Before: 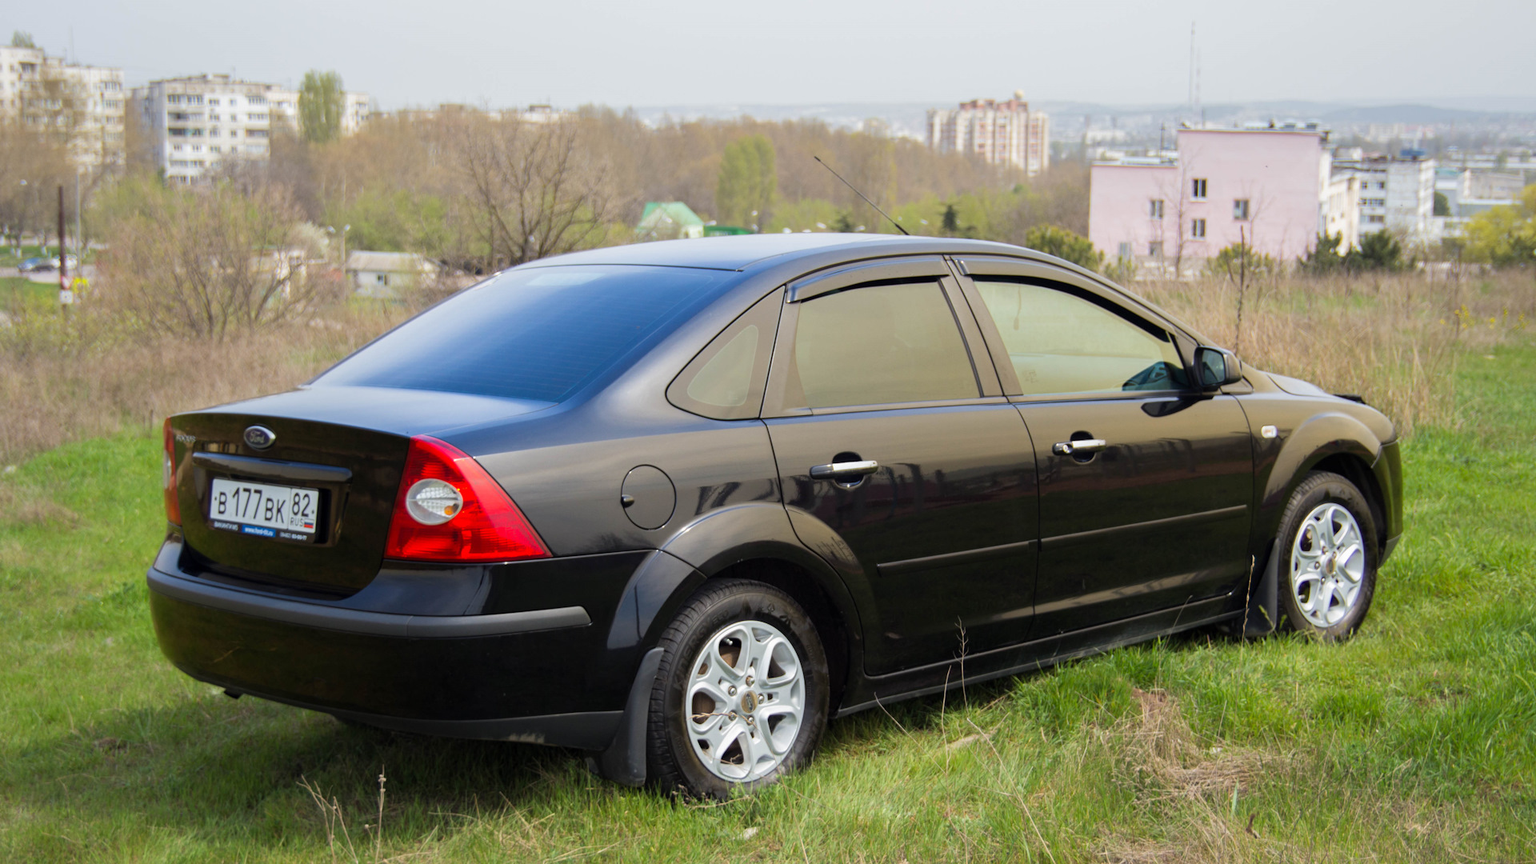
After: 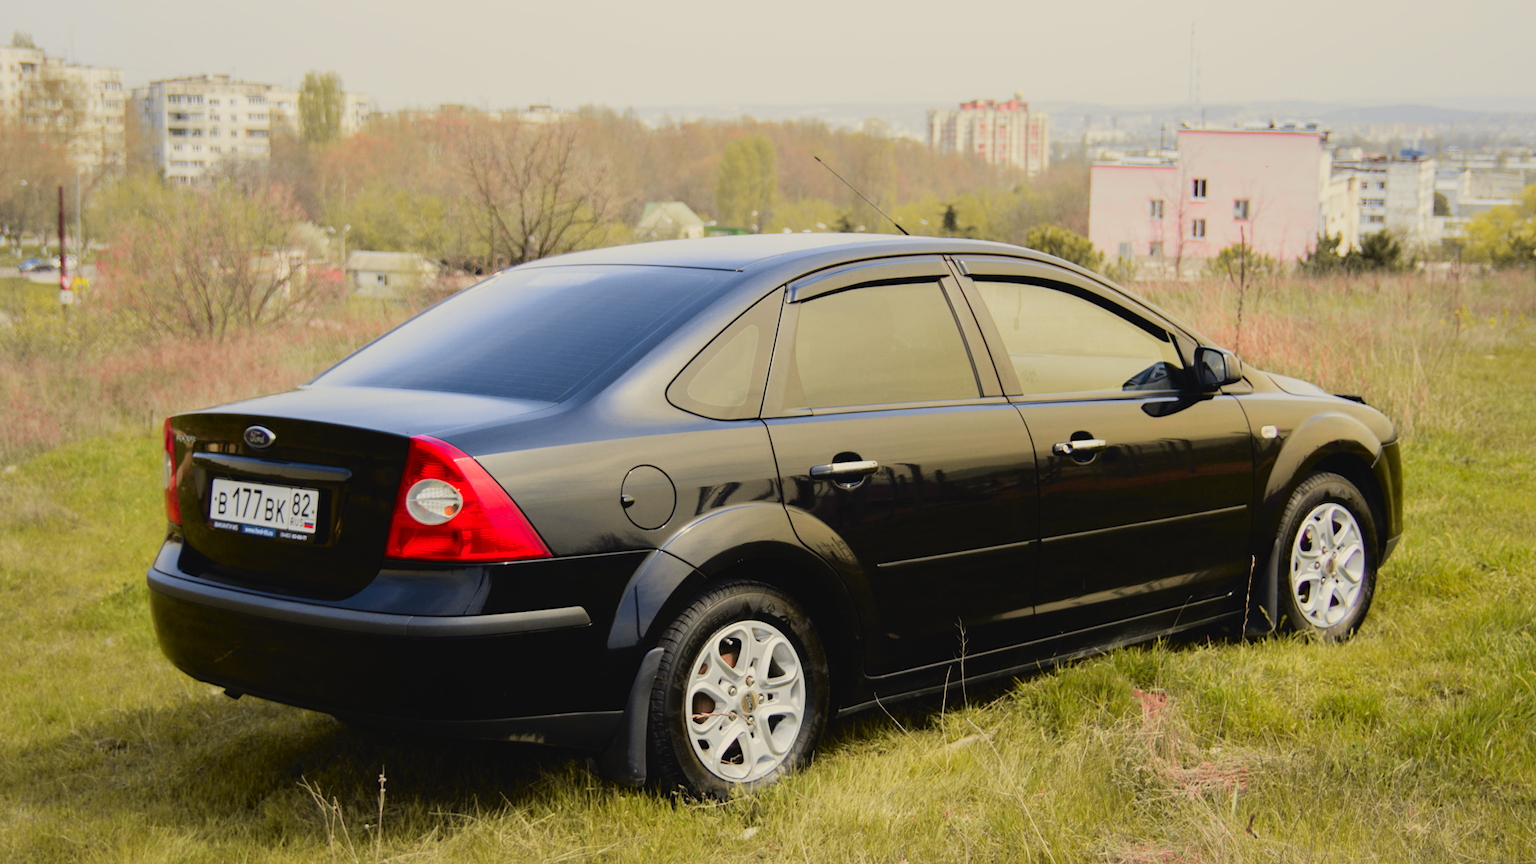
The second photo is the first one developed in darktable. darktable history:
tone curve: curves: ch0 [(0, 0.036) (0.119, 0.115) (0.466, 0.498) (0.715, 0.767) (0.817, 0.865) (1, 0.998)]; ch1 [(0, 0) (0.377, 0.424) (0.442, 0.491) (0.487, 0.498) (0.514, 0.512) (0.536, 0.577) (0.66, 0.724) (1, 1)]; ch2 [(0, 0) (0.38, 0.405) (0.463, 0.443) (0.492, 0.486) (0.526, 0.541) (0.578, 0.598) (1, 1)], color space Lab, independent channels, preserve colors none
color zones: curves: ch0 [(0, 0.5) (0.143, 0.5) (0.286, 0.5) (0.429, 0.5) (0.571, 0.5) (0.714, 0.476) (0.857, 0.5) (1, 0.5)]; ch2 [(0, 0.5) (0.143, 0.5) (0.286, 0.5) (0.429, 0.5) (0.571, 0.5) (0.714, 0.487) (0.857, 0.5) (1, 0.5)]
filmic rgb: black relative exposure -7.65 EV, white relative exposure 4.56 EV, hardness 3.61
white balance: red 1.029, blue 0.92
